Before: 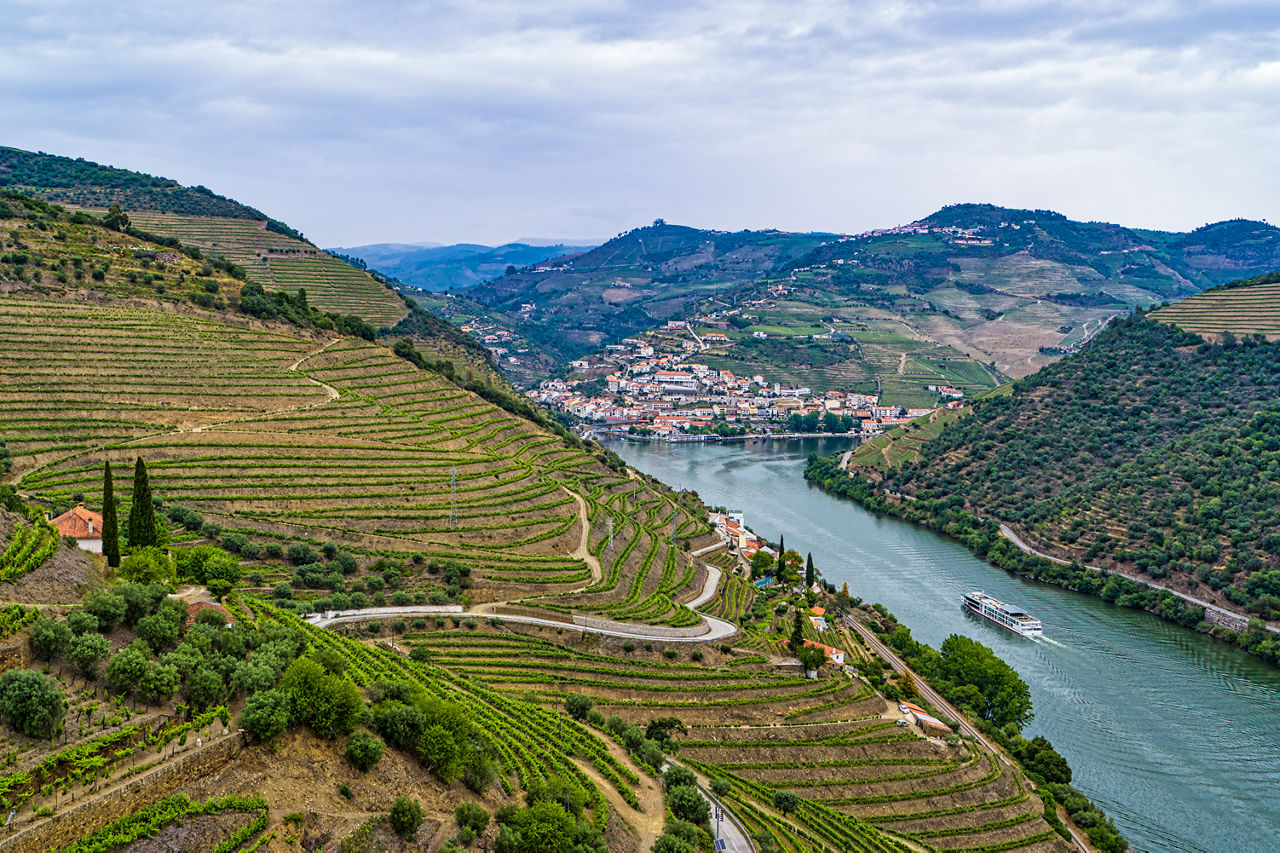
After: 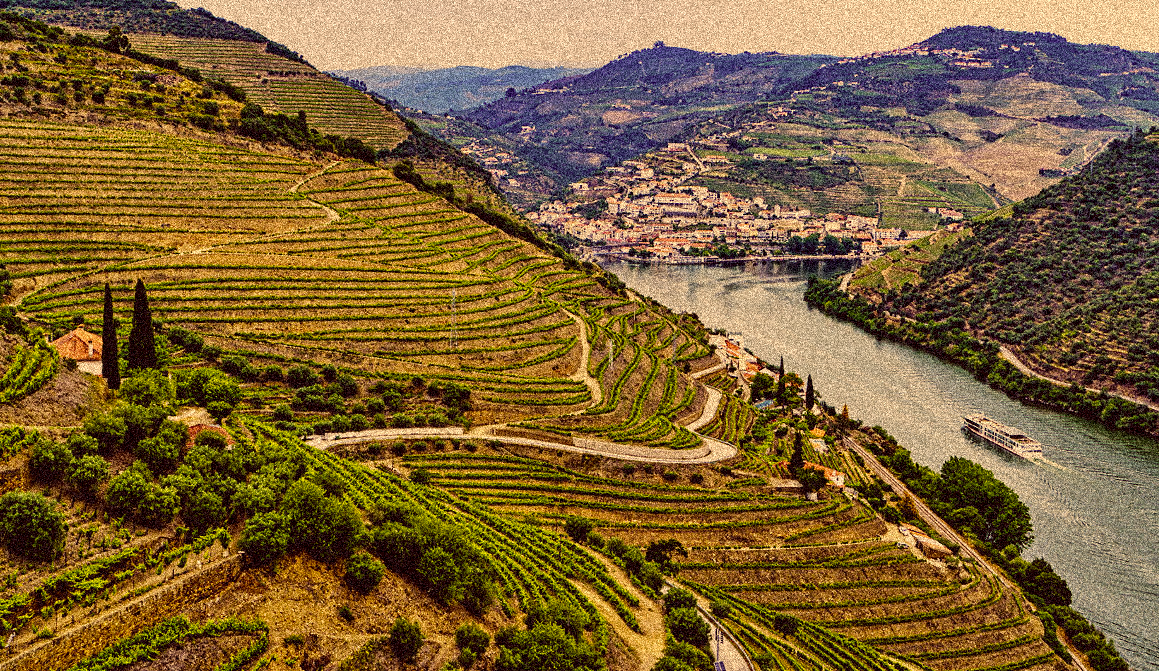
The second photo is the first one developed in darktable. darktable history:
sigmoid: skew -0.2, preserve hue 0%, red attenuation 0.1, red rotation 0.035, green attenuation 0.1, green rotation -0.017, blue attenuation 0.15, blue rotation -0.052, base primaries Rec2020
grain: coarseness 3.75 ISO, strength 100%, mid-tones bias 0%
color correction: highlights a* 10.12, highlights b* 39.04, shadows a* 14.62, shadows b* 3.37
contrast equalizer: y [[0.535, 0.543, 0.548, 0.548, 0.542, 0.532], [0.5 ×6], [0.5 ×6], [0 ×6], [0 ×6]]
crop: top 20.916%, right 9.437%, bottom 0.316%
